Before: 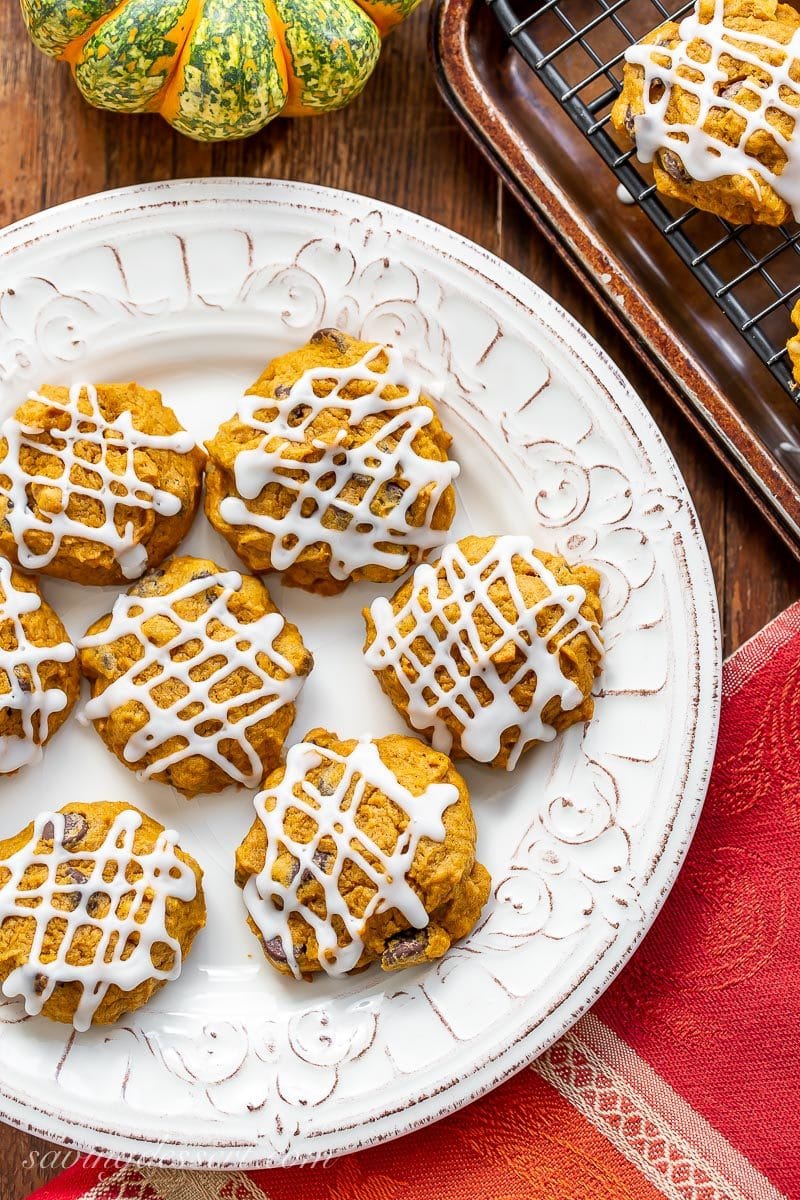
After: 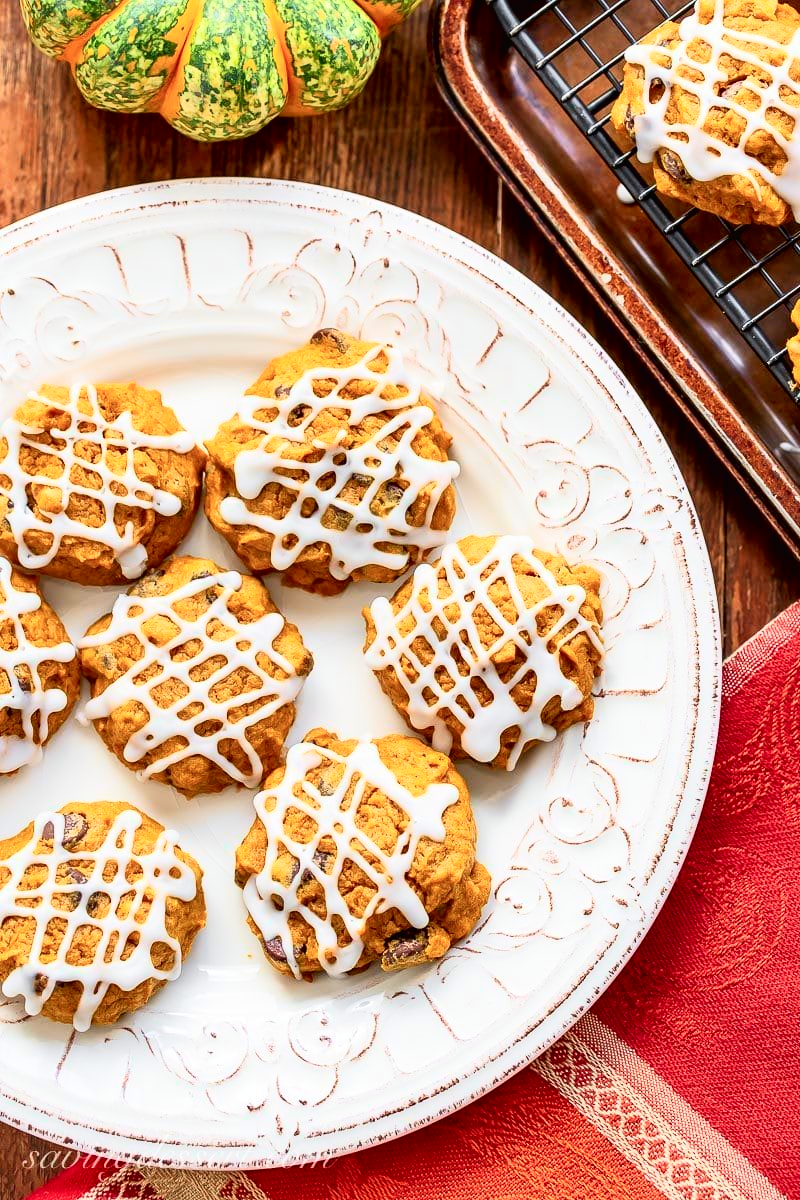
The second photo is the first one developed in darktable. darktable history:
tone equalizer: -8 EV -0.55 EV
tone curve: curves: ch0 [(0, 0.013) (0.054, 0.018) (0.205, 0.191) (0.289, 0.292) (0.39, 0.424) (0.493, 0.551) (0.647, 0.752) (0.796, 0.887) (1, 0.998)]; ch1 [(0, 0) (0.371, 0.339) (0.477, 0.452) (0.494, 0.495) (0.501, 0.501) (0.51, 0.516) (0.54, 0.557) (0.572, 0.605) (0.66, 0.701) (0.783, 0.804) (1, 1)]; ch2 [(0, 0) (0.32, 0.281) (0.403, 0.399) (0.441, 0.428) (0.47, 0.469) (0.498, 0.496) (0.524, 0.543) (0.551, 0.579) (0.633, 0.665) (0.7, 0.711) (1, 1)], color space Lab, independent channels, preserve colors none
